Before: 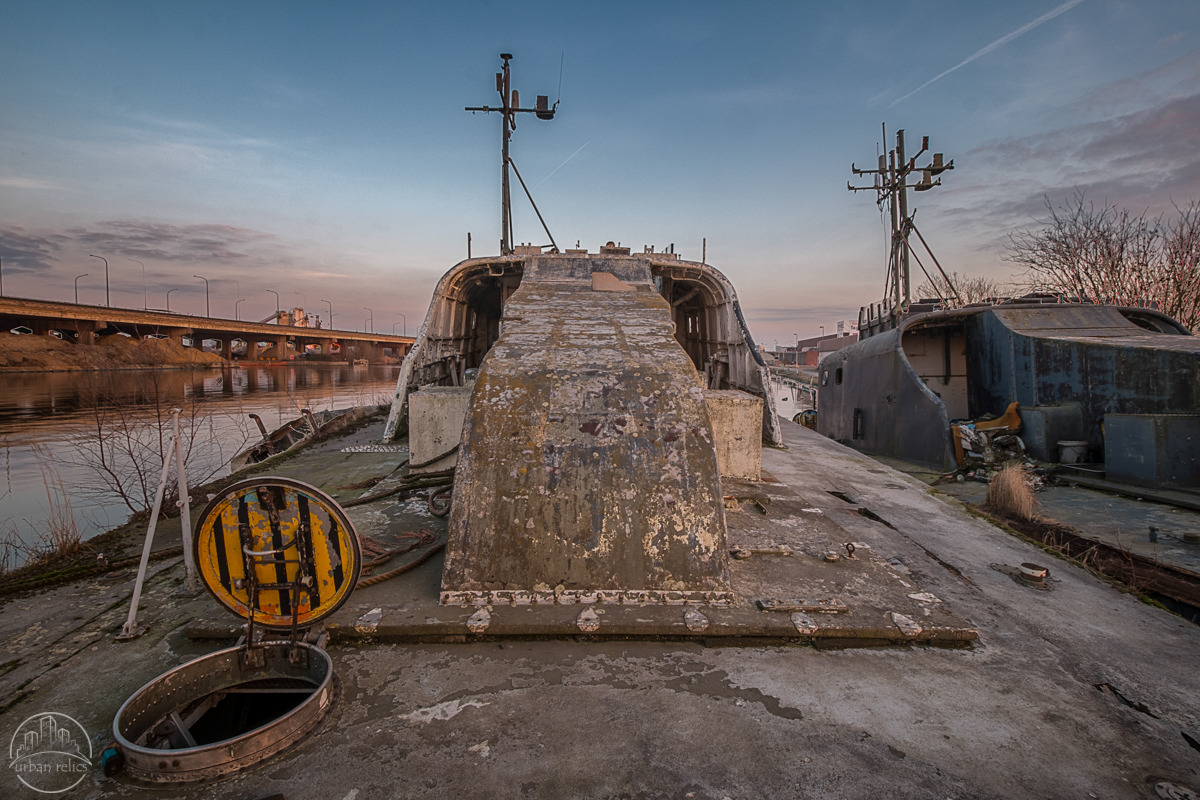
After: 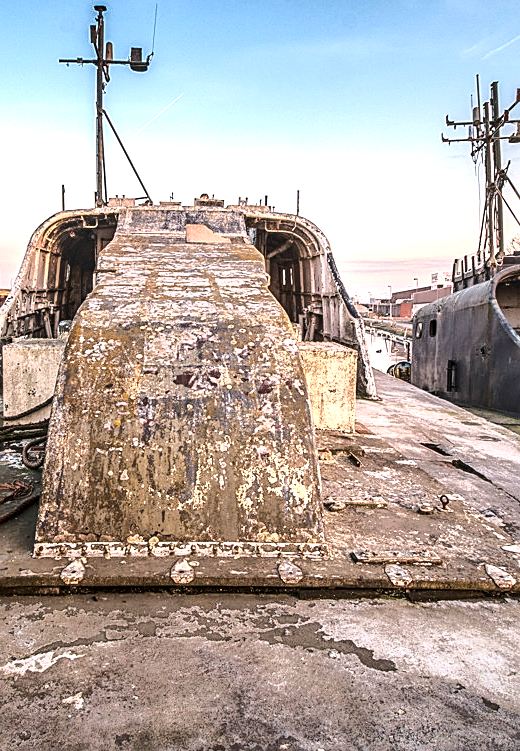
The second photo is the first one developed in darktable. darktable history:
exposure: black level correction 0, exposure 1.199 EV, compensate highlight preservation false
tone curve: curves: ch0 [(0.003, 0) (0.066, 0.023) (0.154, 0.082) (0.281, 0.221) (0.405, 0.389) (0.517, 0.553) (0.716, 0.743) (0.822, 0.882) (1, 1)]; ch1 [(0, 0) (0.164, 0.115) (0.337, 0.332) (0.39, 0.398) (0.464, 0.461) (0.501, 0.5) (0.521, 0.526) (0.571, 0.606) (0.656, 0.677) (0.723, 0.731) (0.811, 0.796) (1, 1)]; ch2 [(0, 0) (0.337, 0.382) (0.464, 0.476) (0.501, 0.502) (0.527, 0.54) (0.556, 0.567) (0.575, 0.606) (0.659, 0.736) (1, 1)]
local contrast: on, module defaults
velvia: strength 15.25%
crop: left 33.849%, top 6.032%, right 22.736%
tone equalizer: -8 EV -0.39 EV, -7 EV -0.371 EV, -6 EV -0.326 EV, -5 EV -0.231 EV, -3 EV 0.236 EV, -2 EV 0.312 EV, -1 EV 0.408 EV, +0 EV 0.419 EV, edges refinement/feathering 500, mask exposure compensation -1.57 EV, preserve details no
sharpen: on, module defaults
